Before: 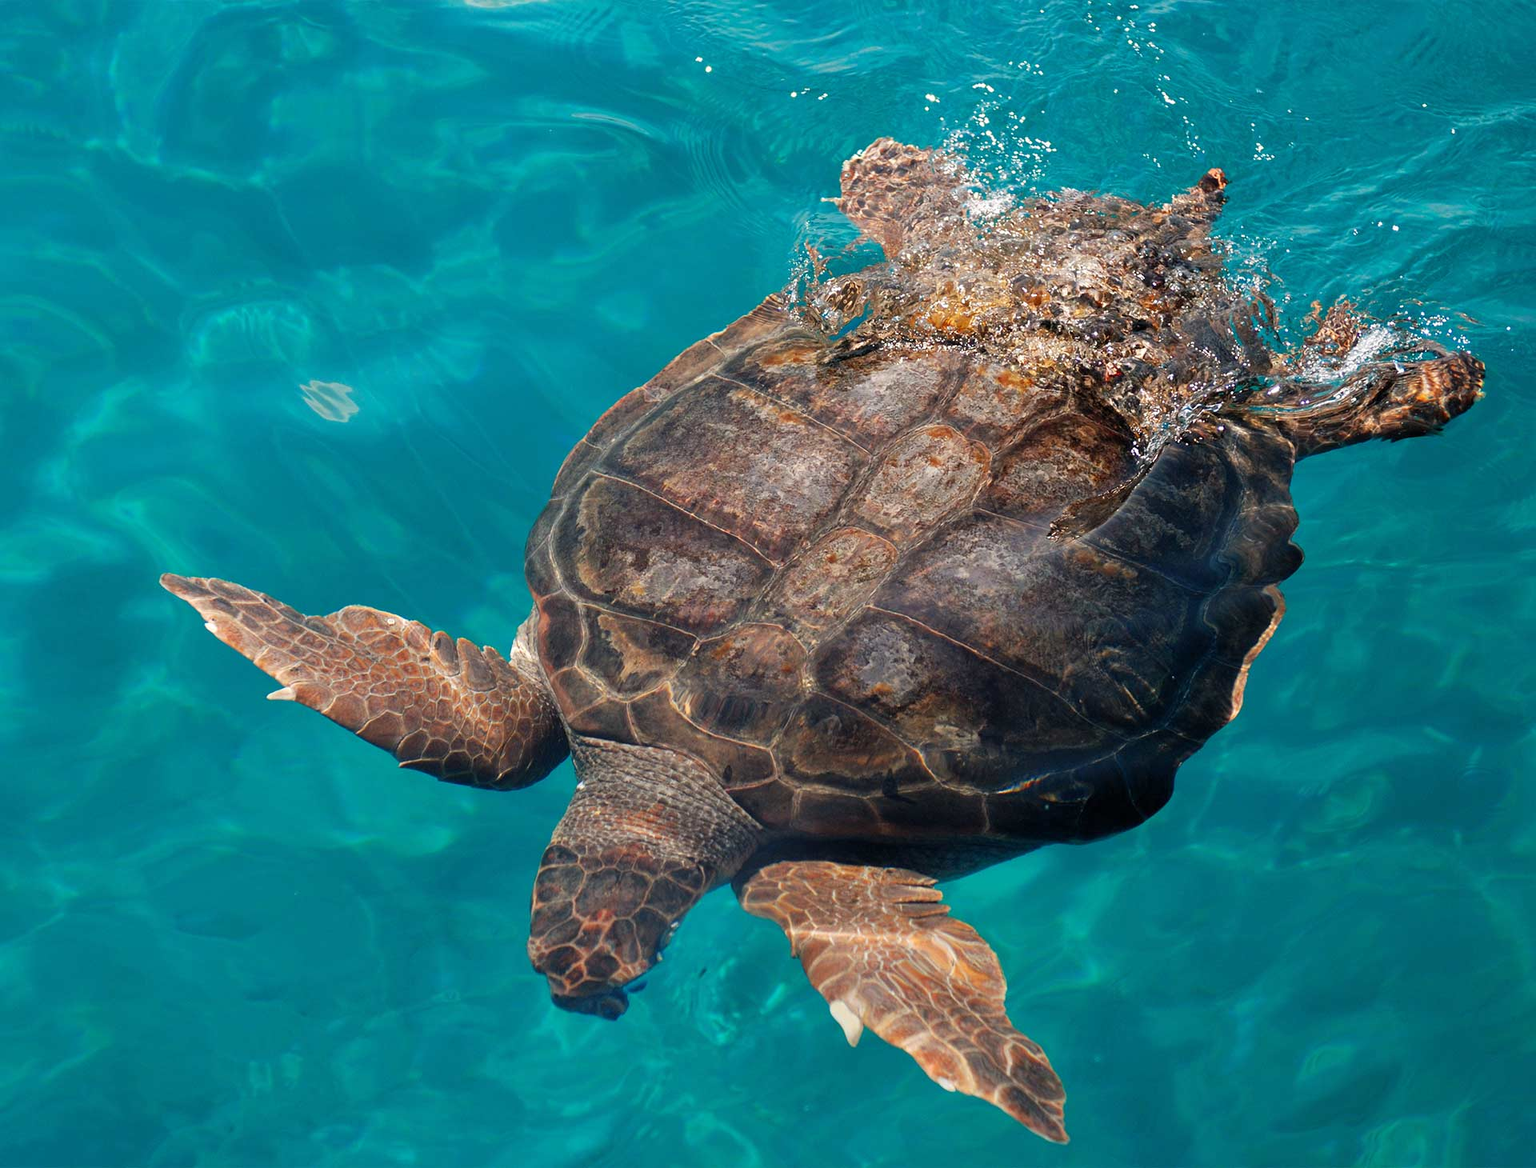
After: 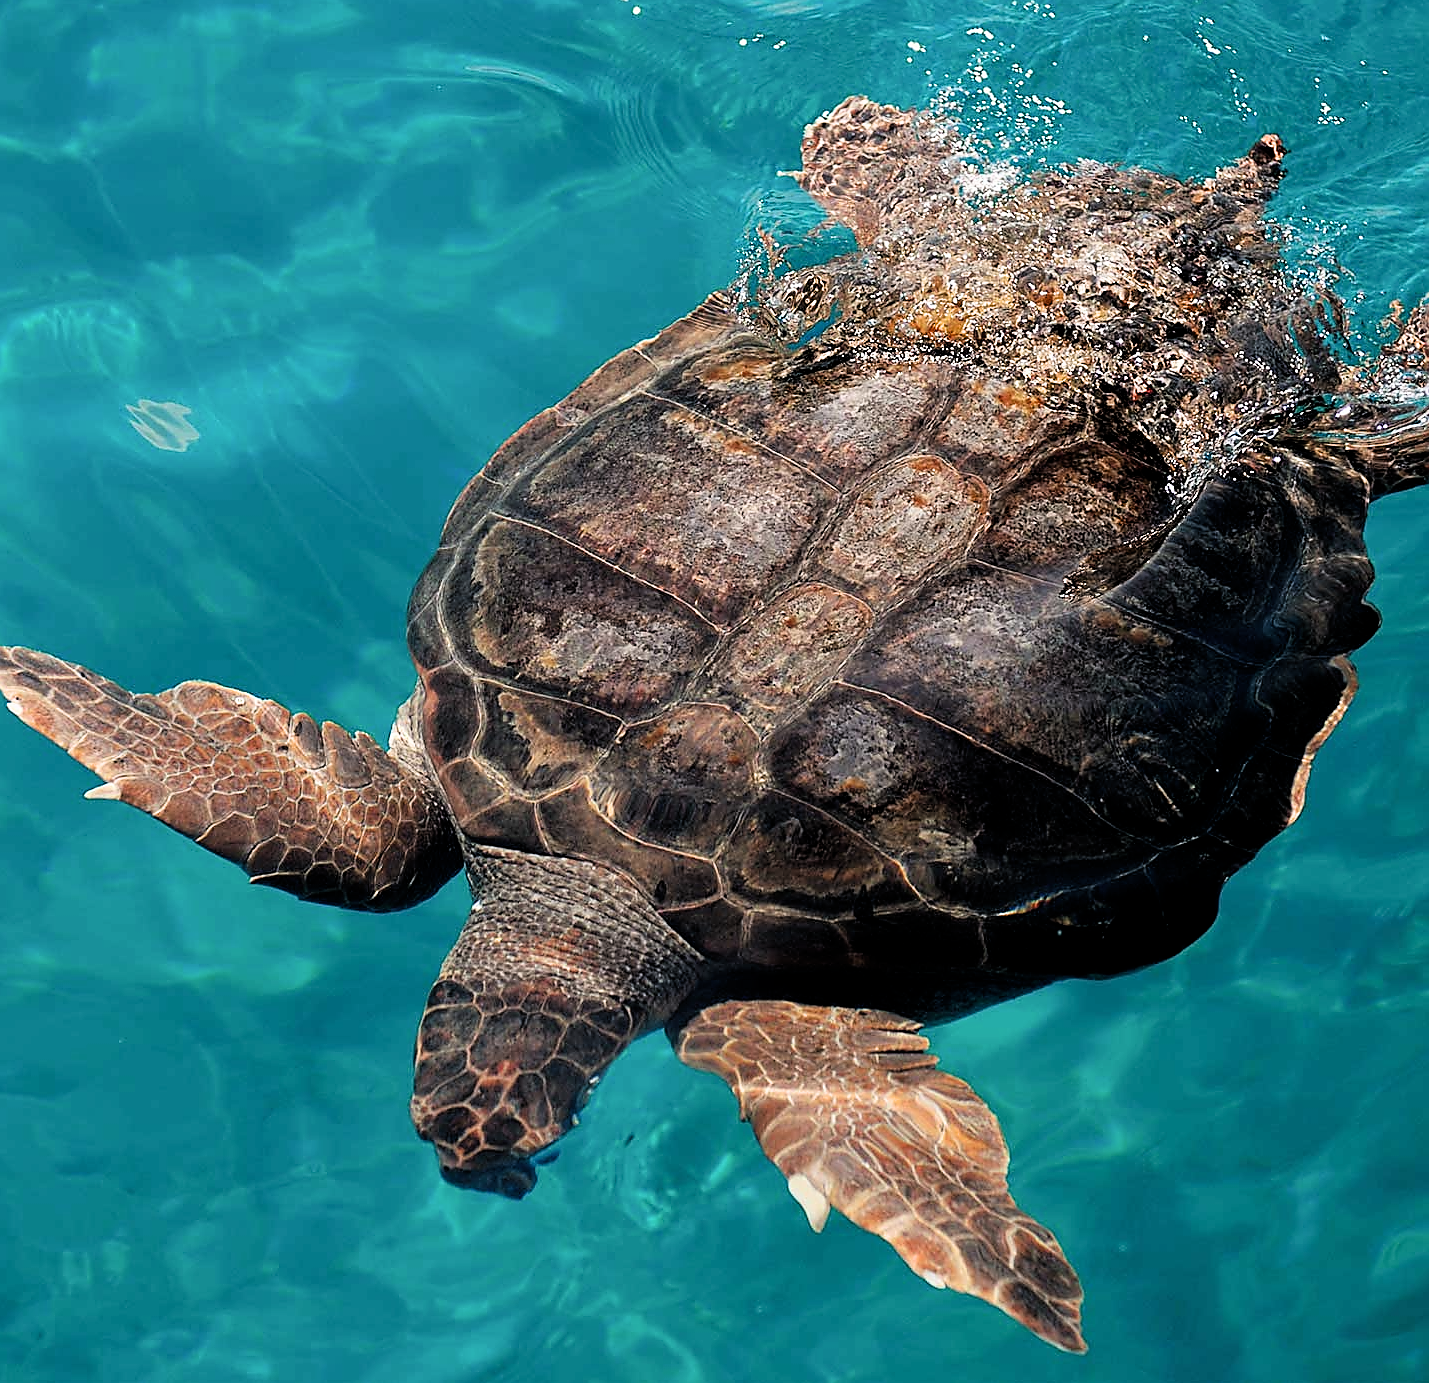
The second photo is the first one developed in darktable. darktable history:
sharpen: radius 1.411, amount 1.251, threshold 0.719
filmic rgb: middle gray luminance 8.97%, black relative exposure -6.26 EV, white relative exposure 2.7 EV, target black luminance 0%, hardness 4.74, latitude 73.29%, contrast 1.335, shadows ↔ highlights balance 10.03%
crop and rotate: left 13.012%, top 5.264%, right 12.536%
